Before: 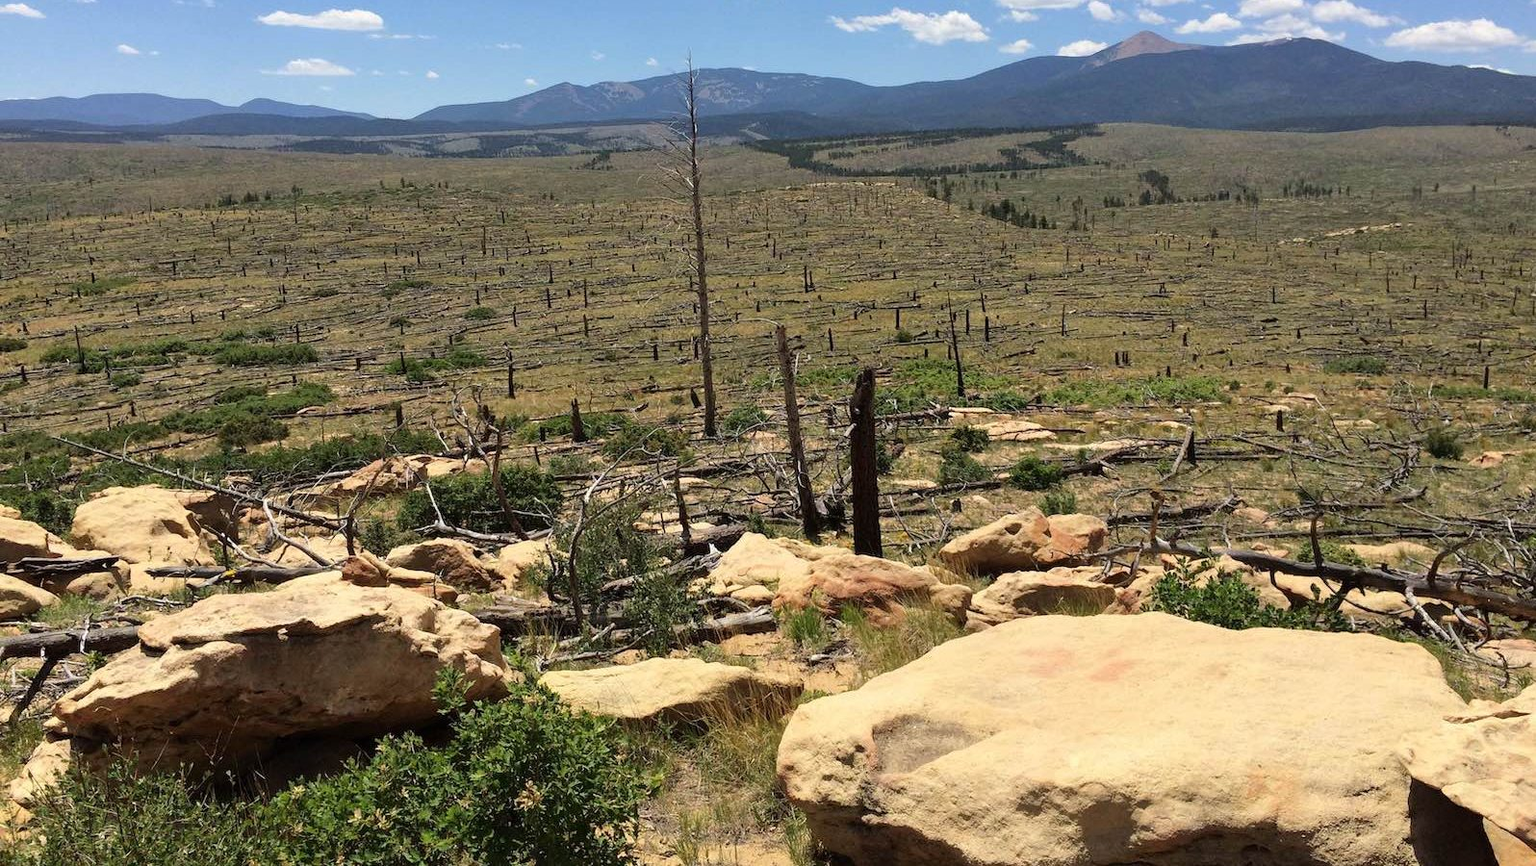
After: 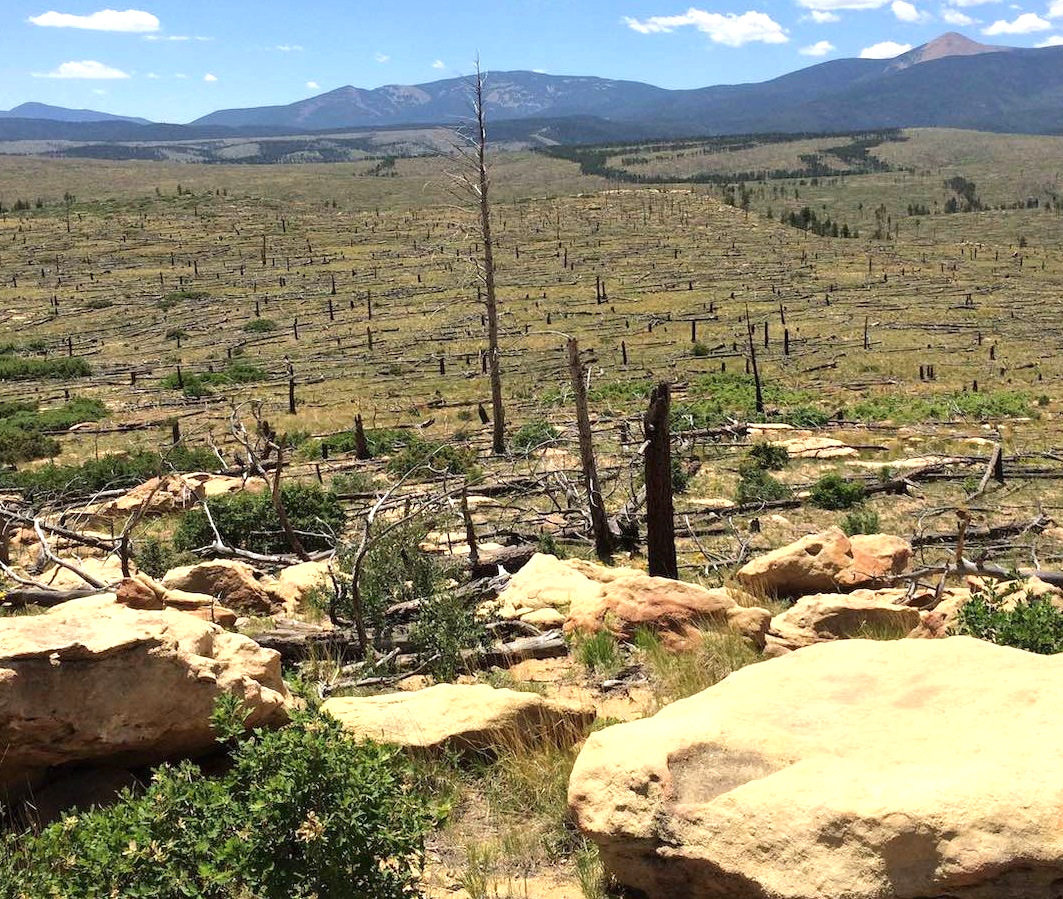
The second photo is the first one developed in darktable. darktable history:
white balance: emerald 1
crop and rotate: left 15.055%, right 18.278%
exposure: black level correction 0, exposure 0.5 EV, compensate highlight preservation false
contrast equalizer: y [[0.5 ×6], [0.5 ×6], [0.5, 0.5, 0.501, 0.545, 0.707, 0.863], [0 ×6], [0 ×6]]
